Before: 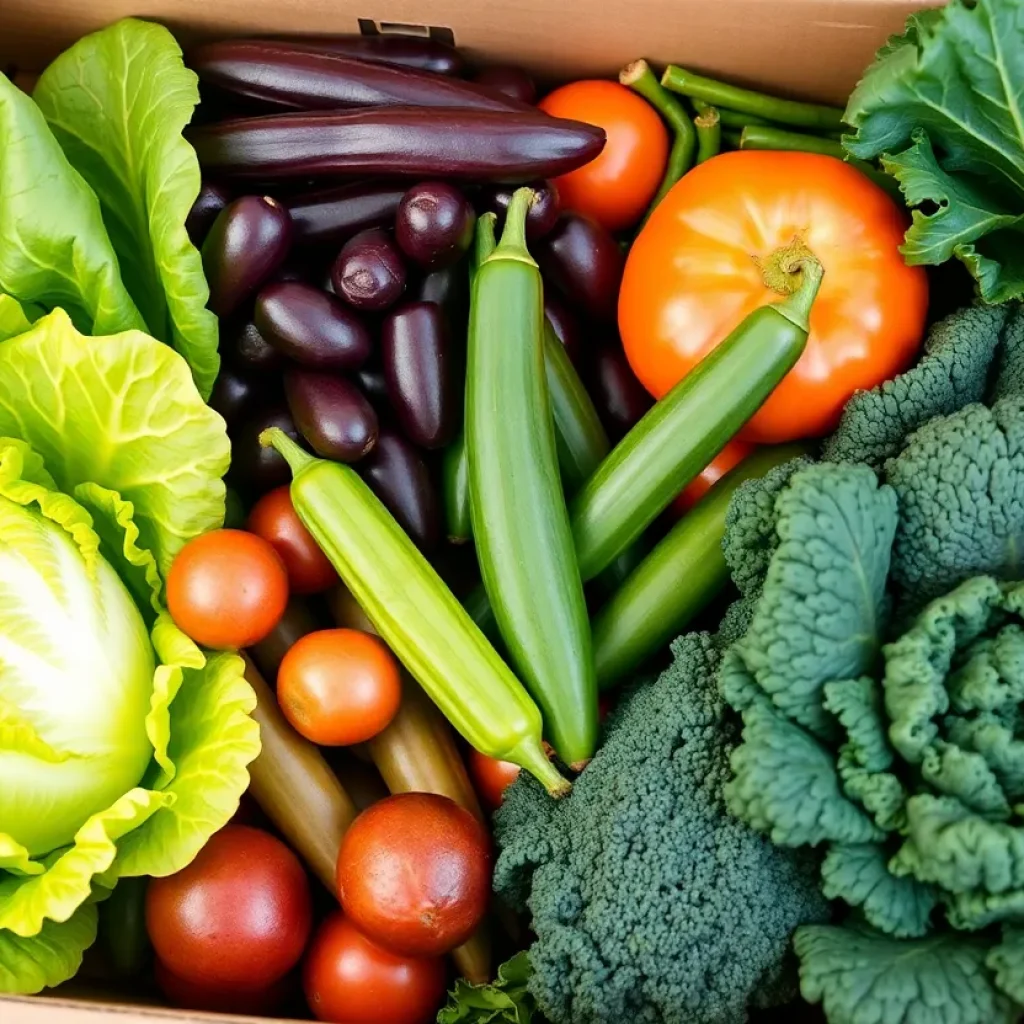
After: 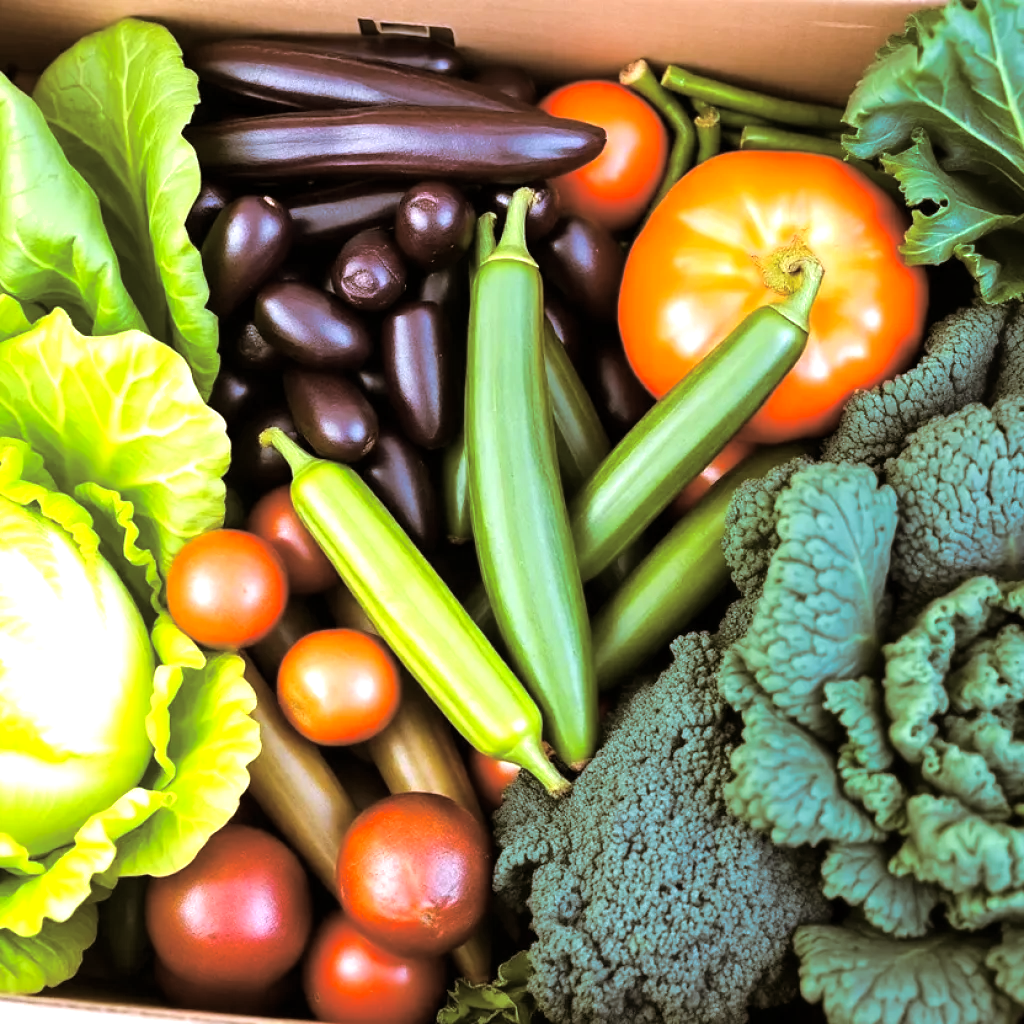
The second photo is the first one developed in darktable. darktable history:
white balance: red 0.967, blue 1.119, emerald 0.756
levels: levels [0, 0.43, 0.859]
split-toning: shadows › hue 32.4°, shadows › saturation 0.51, highlights › hue 180°, highlights › saturation 0, balance -60.17, compress 55.19%
